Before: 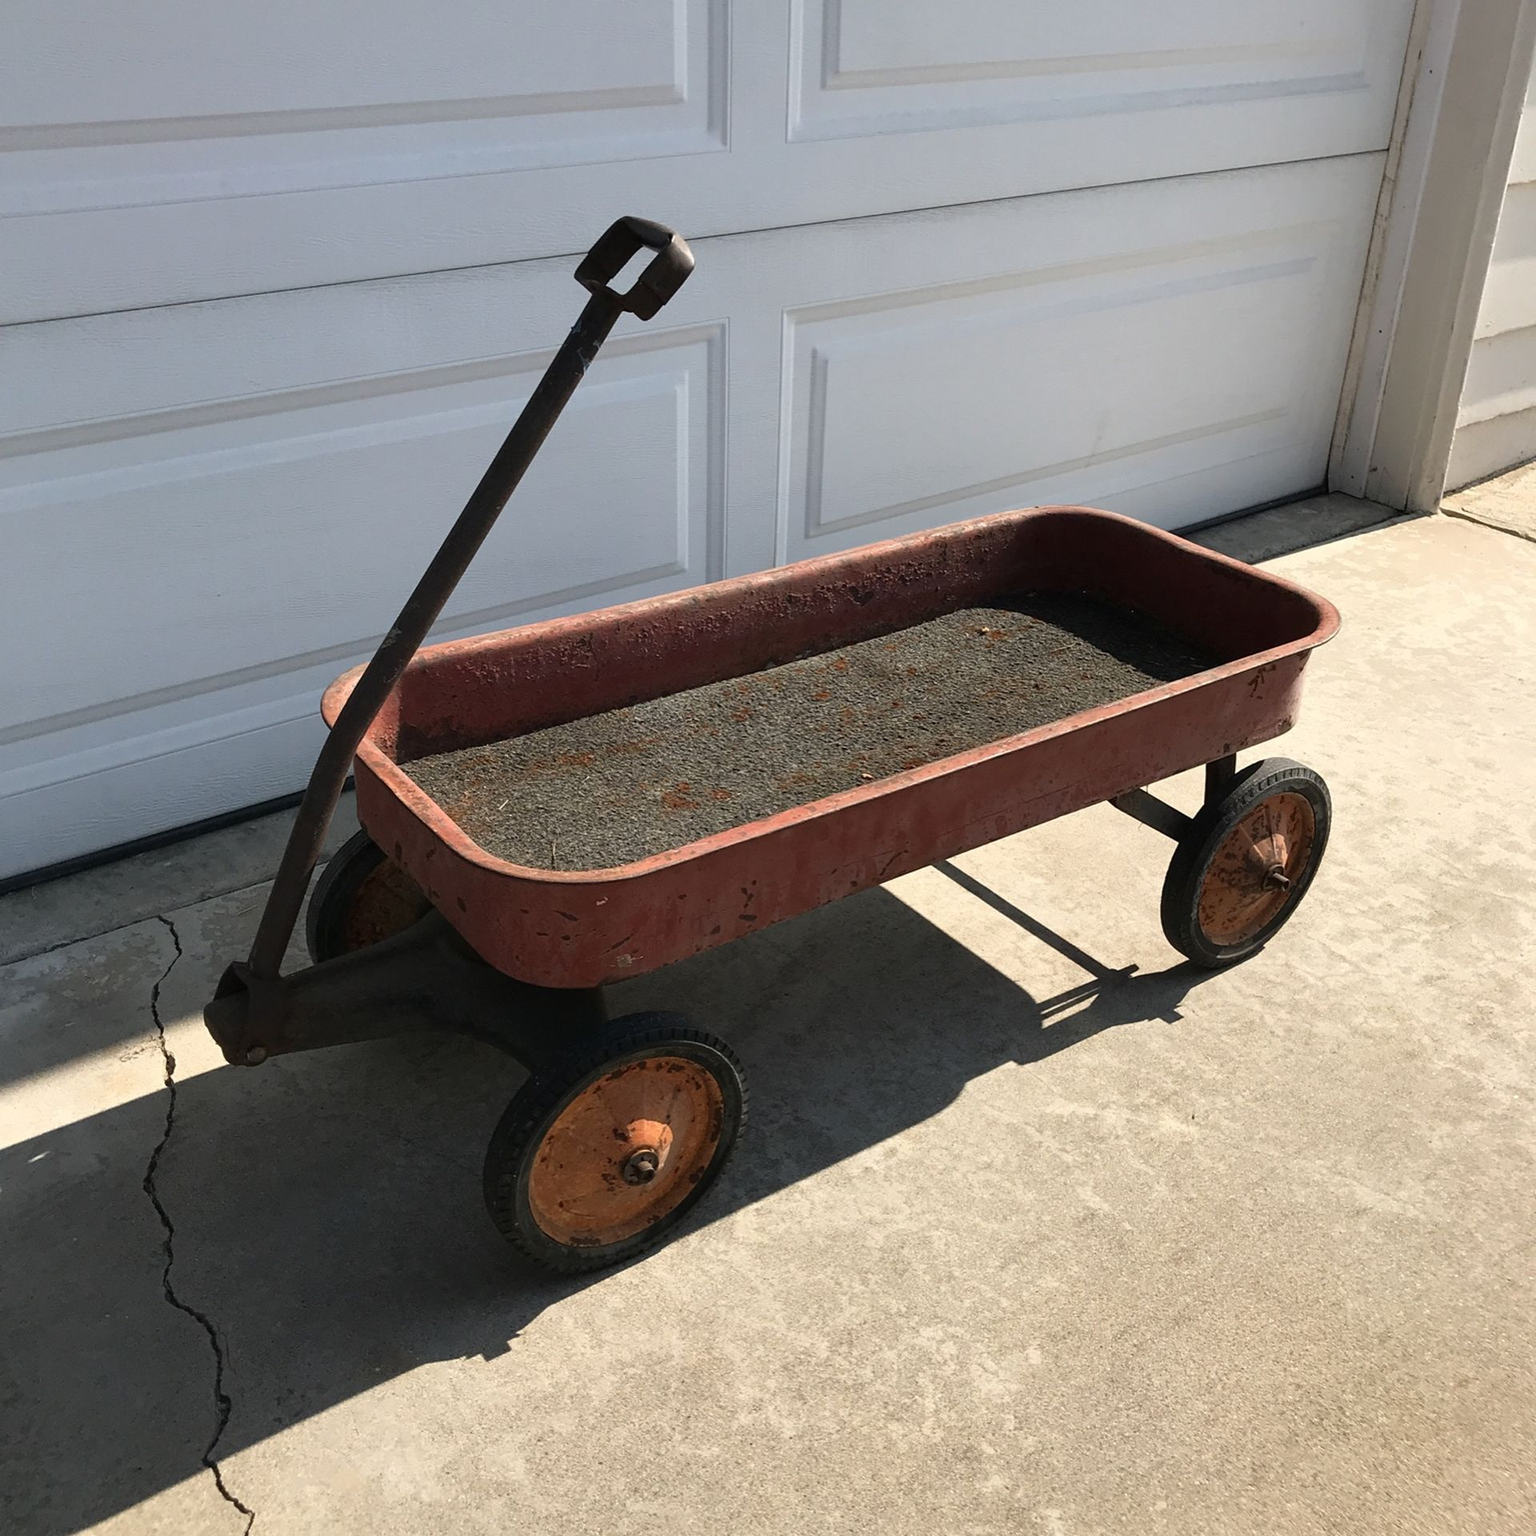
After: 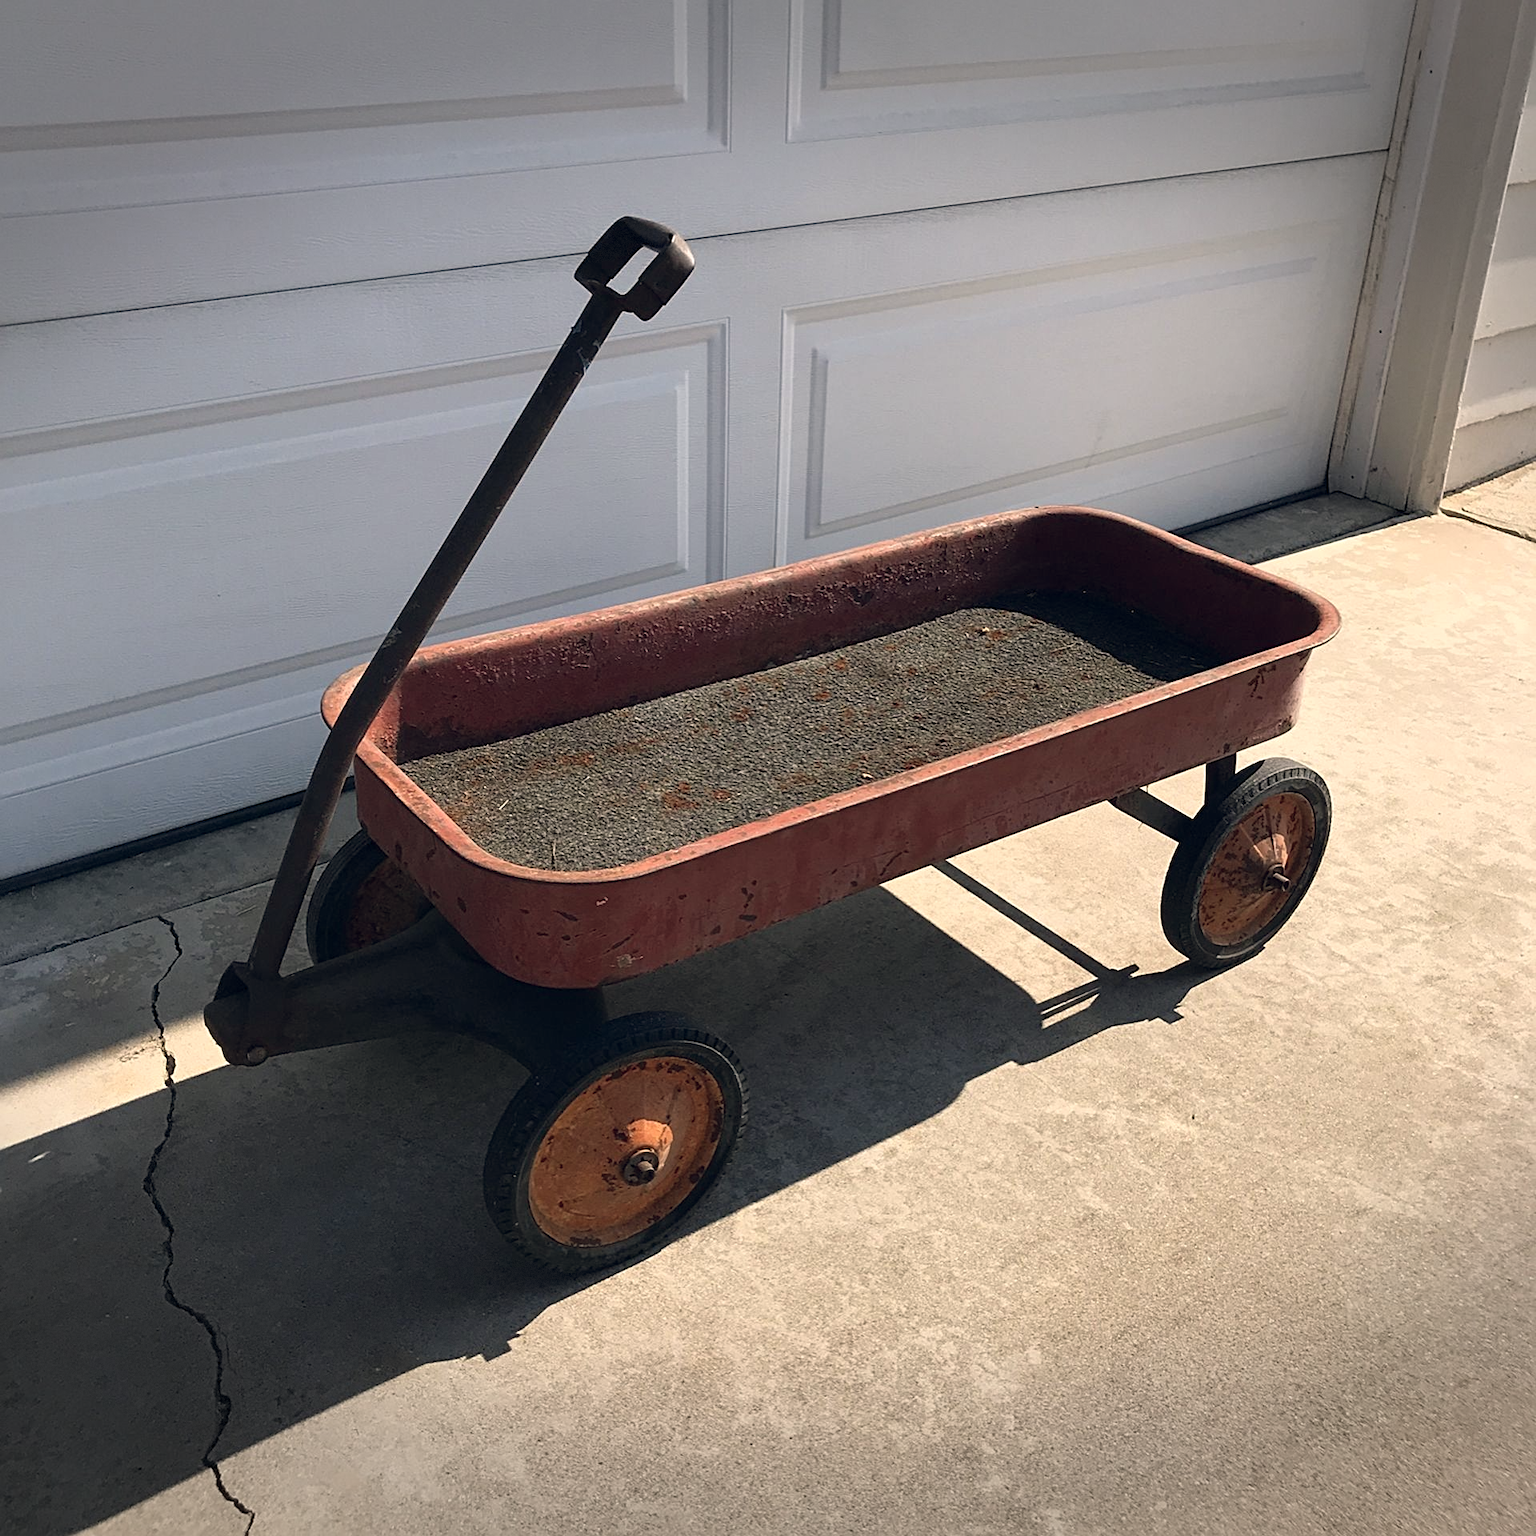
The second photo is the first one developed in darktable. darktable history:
color balance rgb: shadows lift › hue 87.51°, highlights gain › chroma 1.62%, highlights gain › hue 55.1°, global offset › chroma 0.06%, global offset › hue 253.66°, linear chroma grading › global chroma 0.5%
vignetting: fall-off start 100%, brightness -0.406, saturation -0.3, width/height ratio 1.324, dithering 8-bit output, unbound false
sharpen: radius 2.167, amount 0.381, threshold 0
